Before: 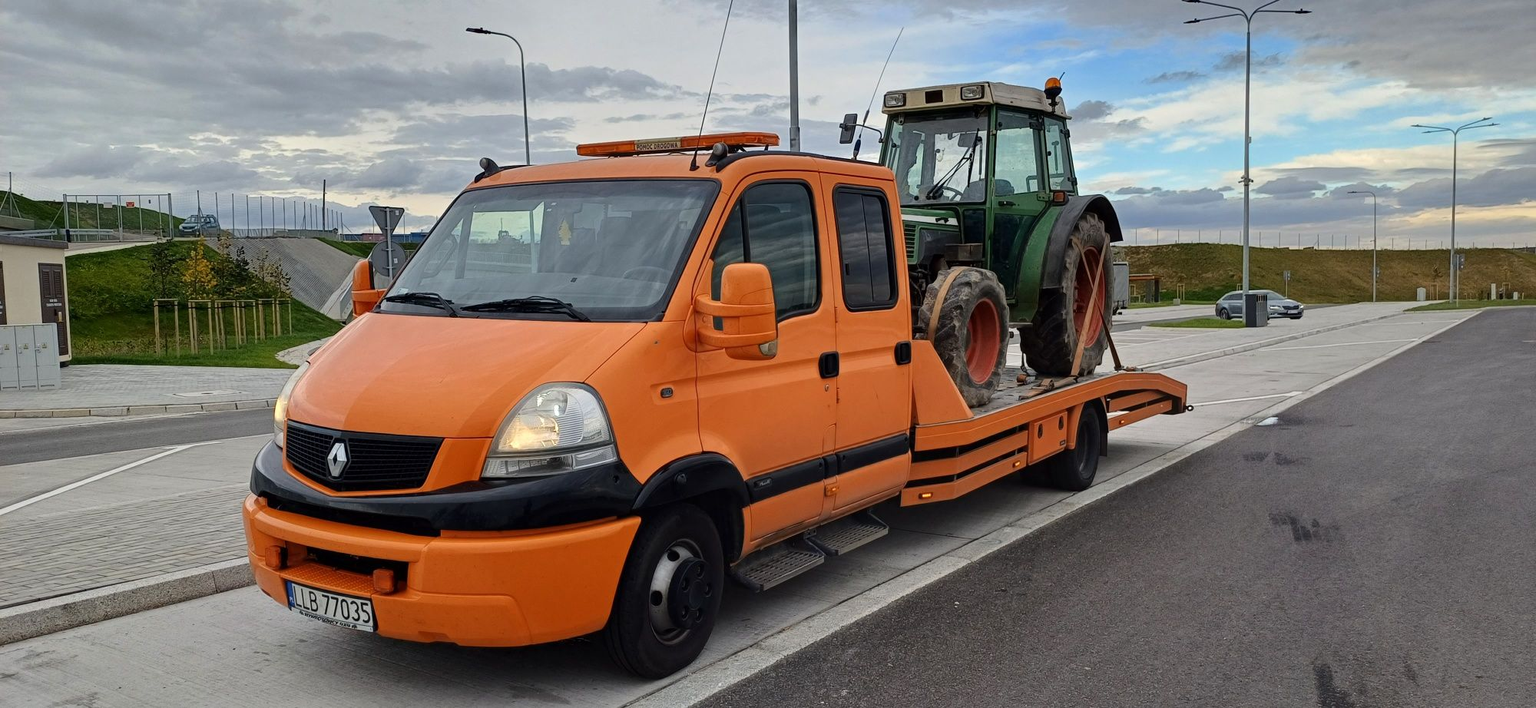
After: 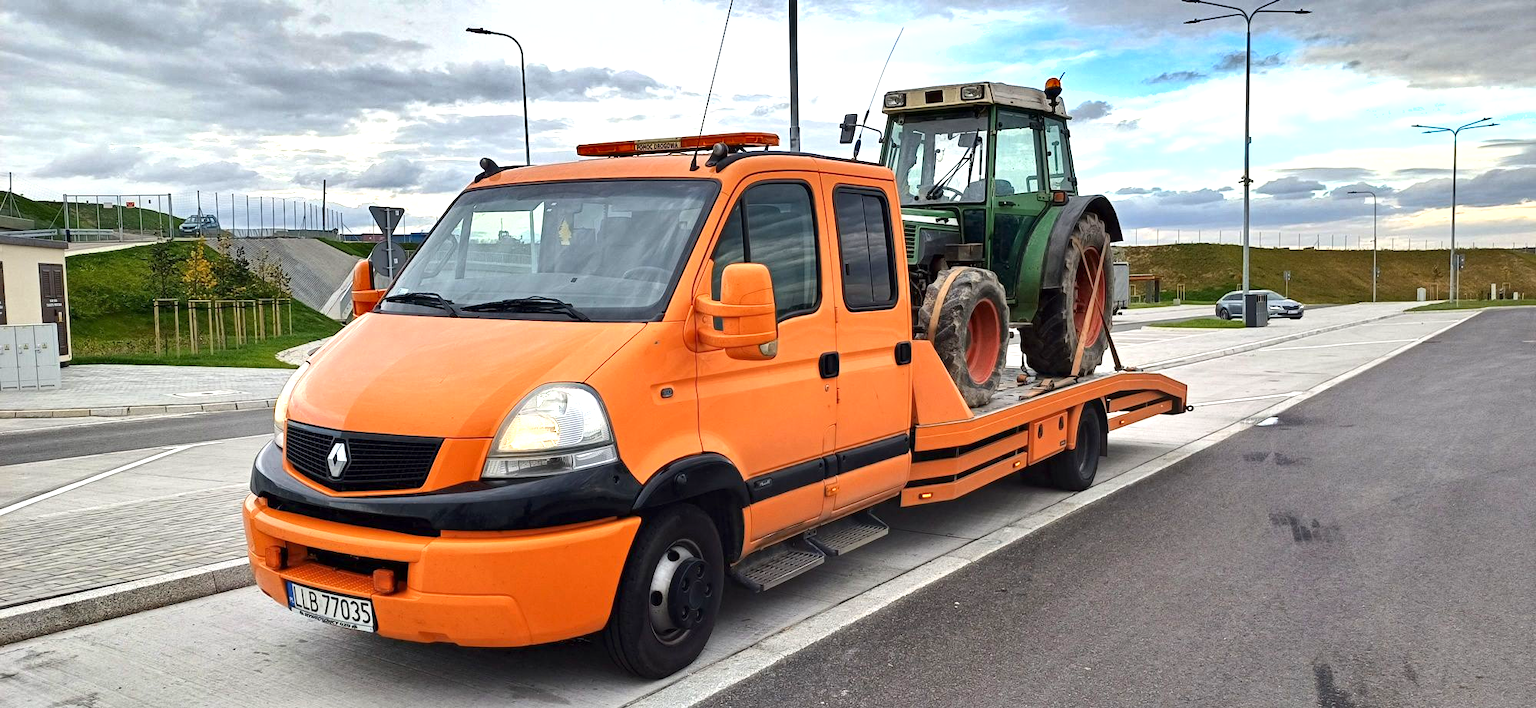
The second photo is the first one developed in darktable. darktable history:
exposure: exposure 0.997 EV, compensate highlight preservation false
shadows and highlights: shadows 5.59, soften with gaussian
